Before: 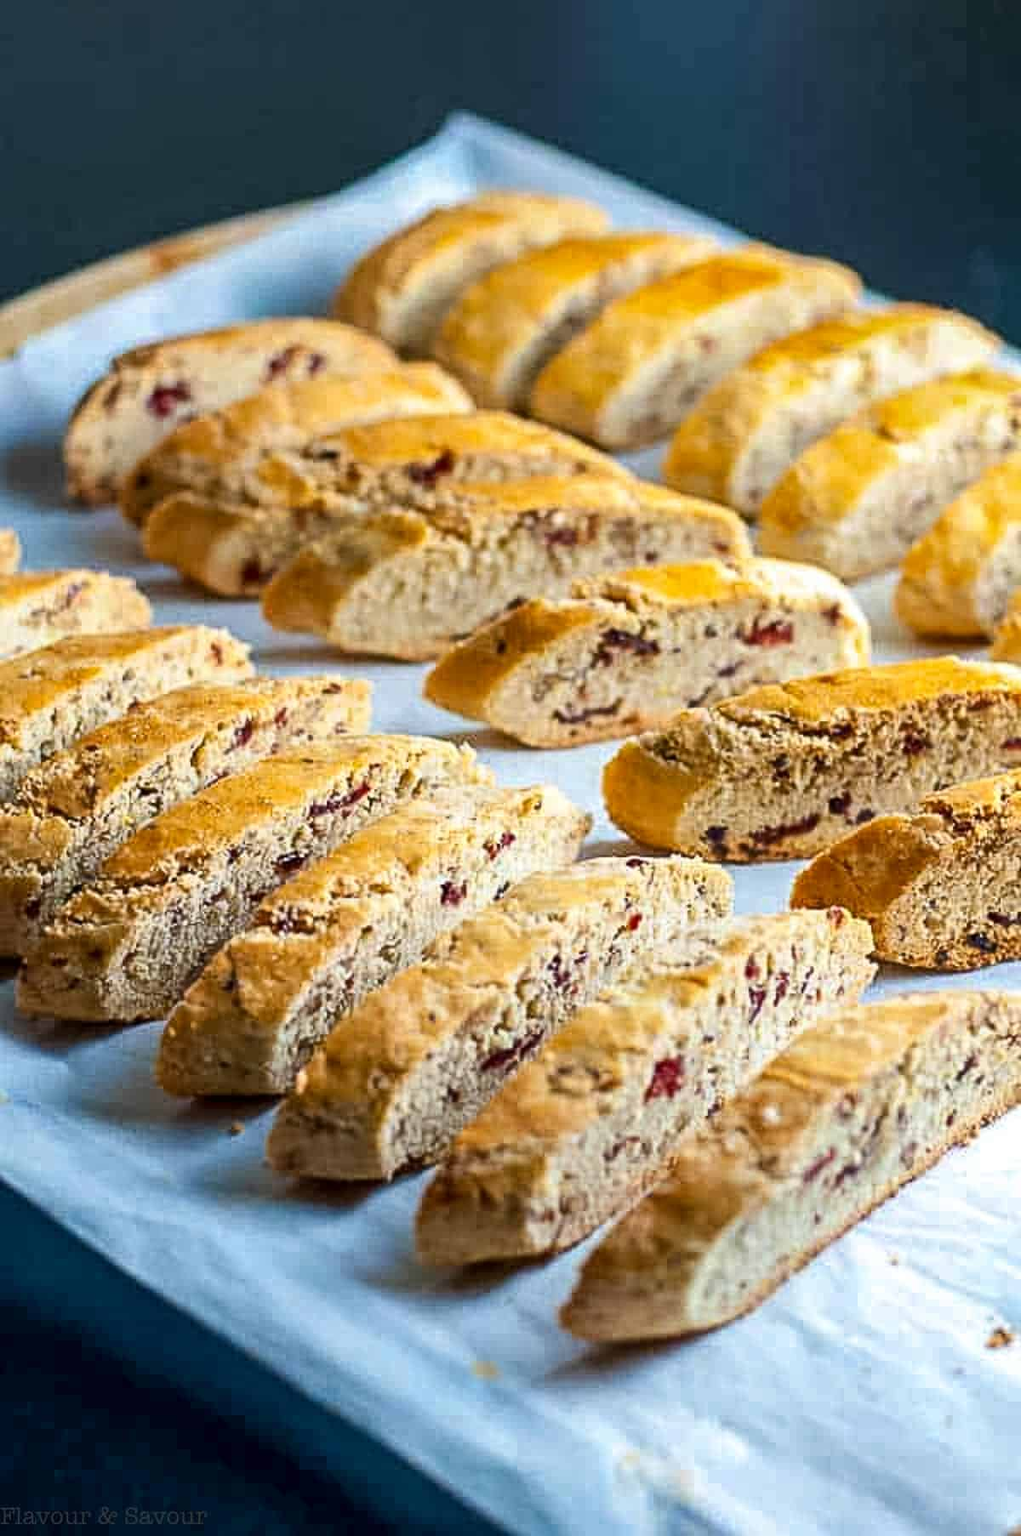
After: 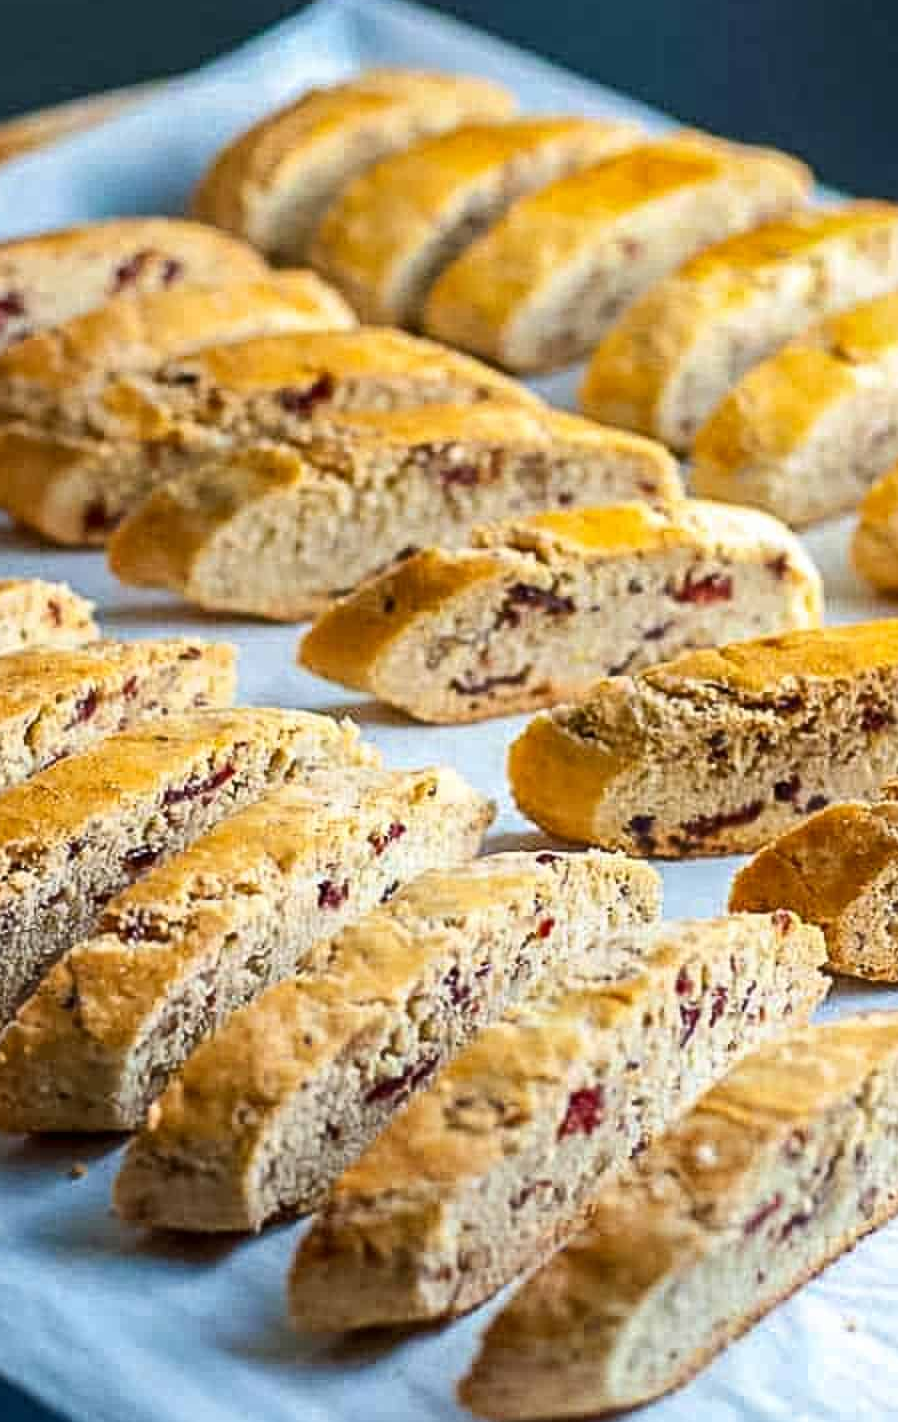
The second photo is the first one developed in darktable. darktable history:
crop: left 16.732%, top 8.685%, right 8.425%, bottom 12.576%
